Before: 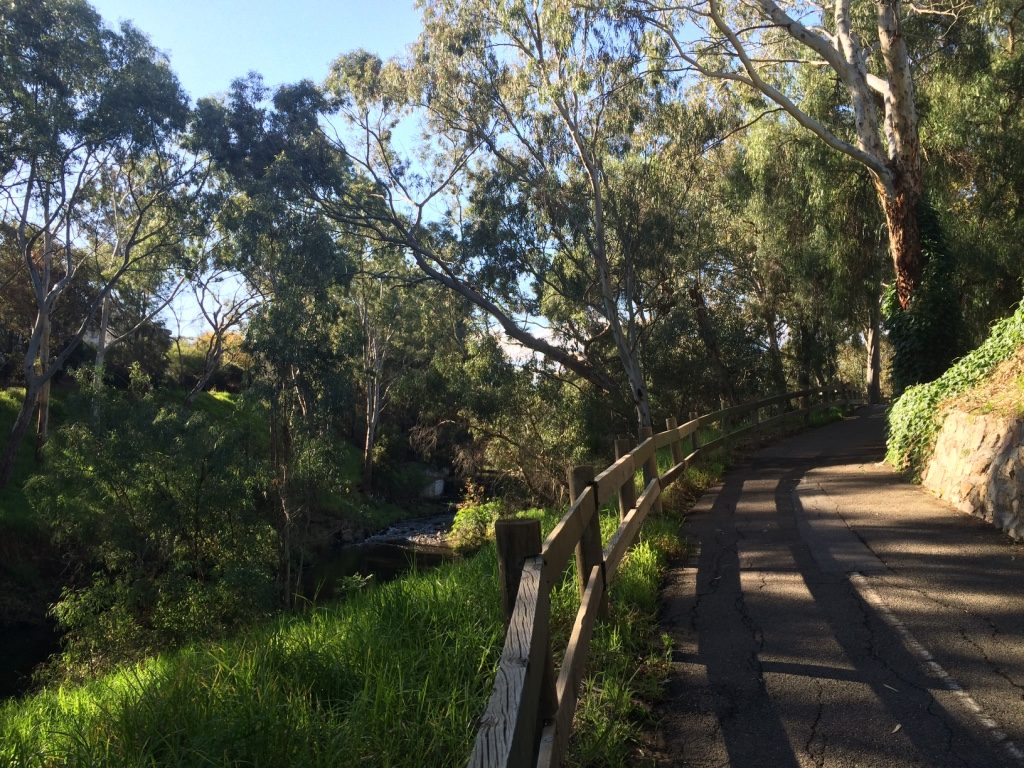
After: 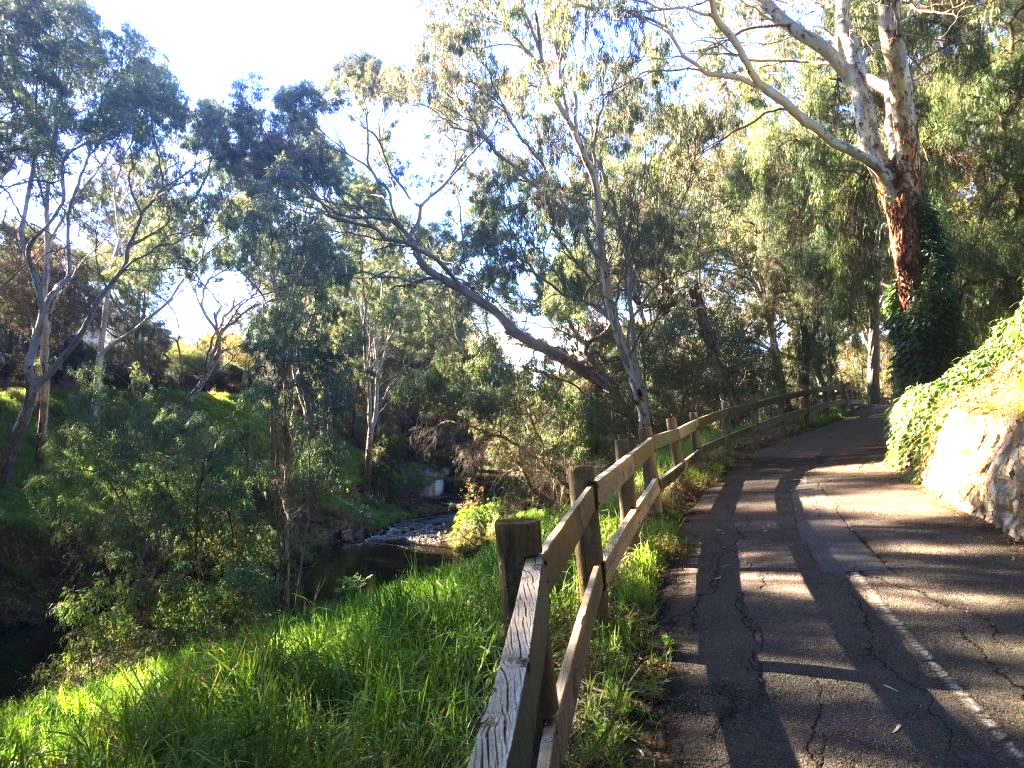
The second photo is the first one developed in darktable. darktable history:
white balance: red 0.984, blue 1.059
exposure: exposure 1.25 EV, compensate exposure bias true, compensate highlight preservation false
